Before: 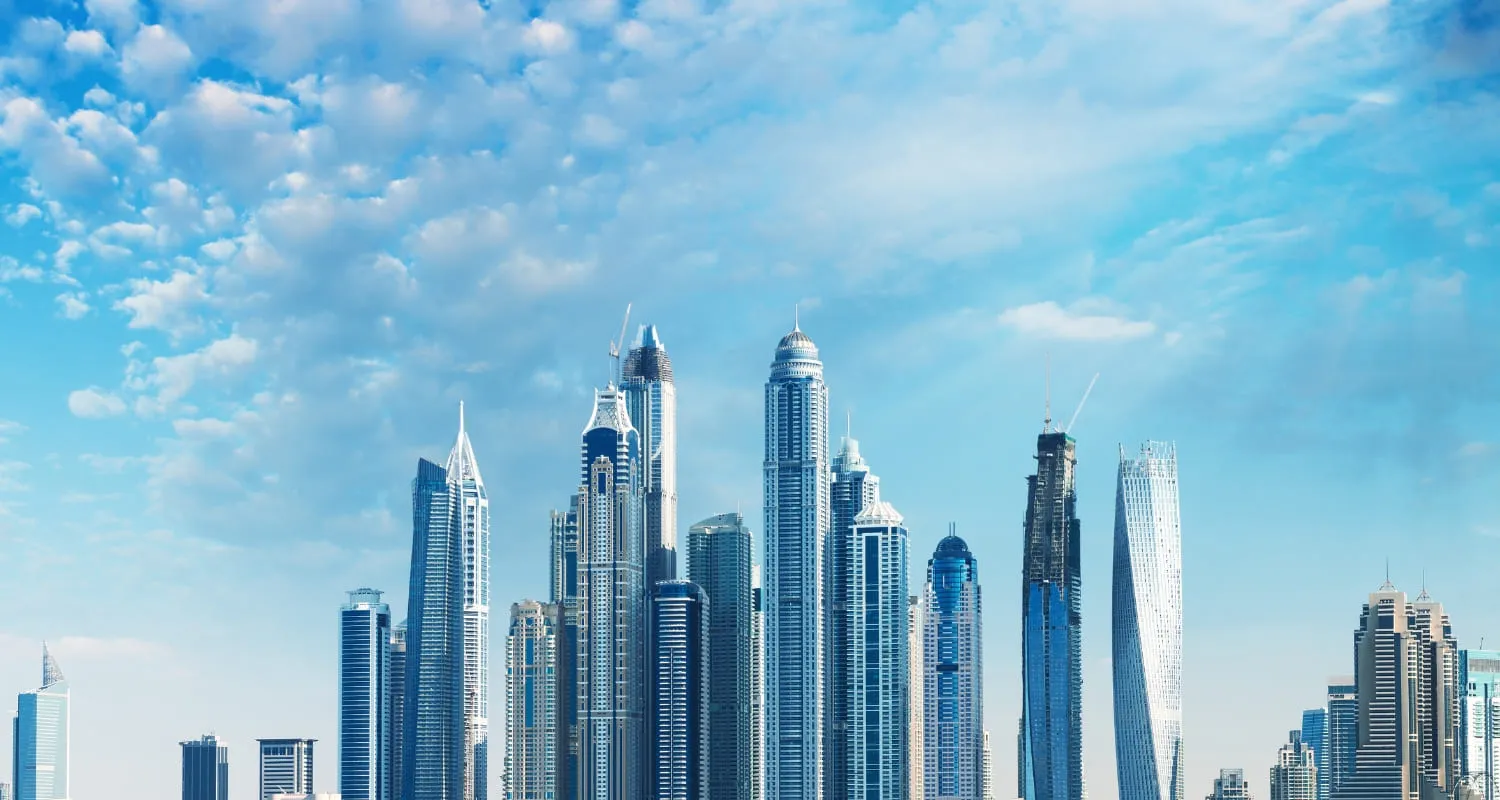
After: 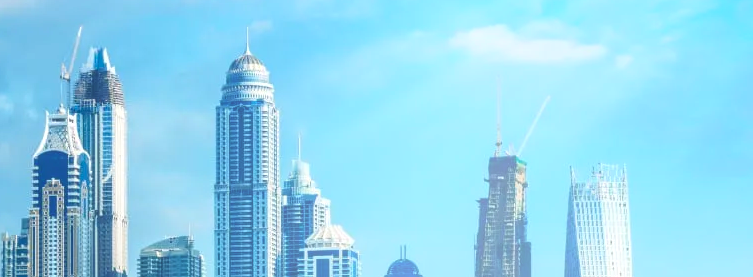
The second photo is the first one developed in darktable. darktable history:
bloom: size 38%, threshold 95%, strength 30%
contrast brightness saturation: contrast 0.12, brightness -0.12, saturation 0.2
local contrast: on, module defaults
crop: left 36.607%, top 34.735%, right 13.146%, bottom 30.611%
